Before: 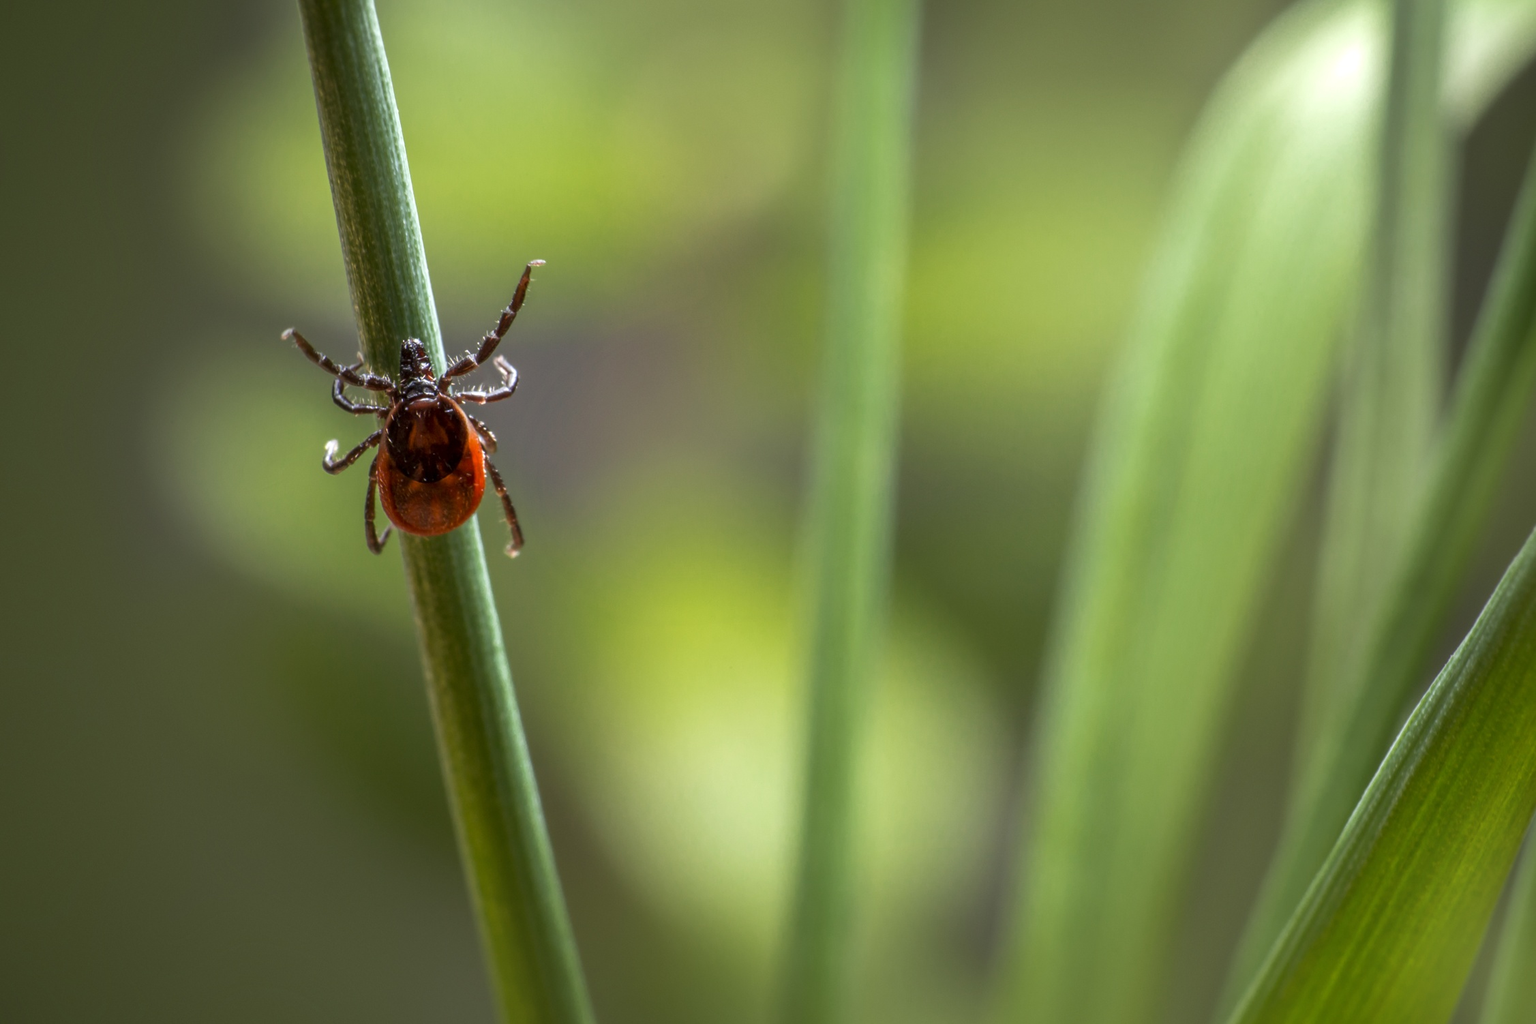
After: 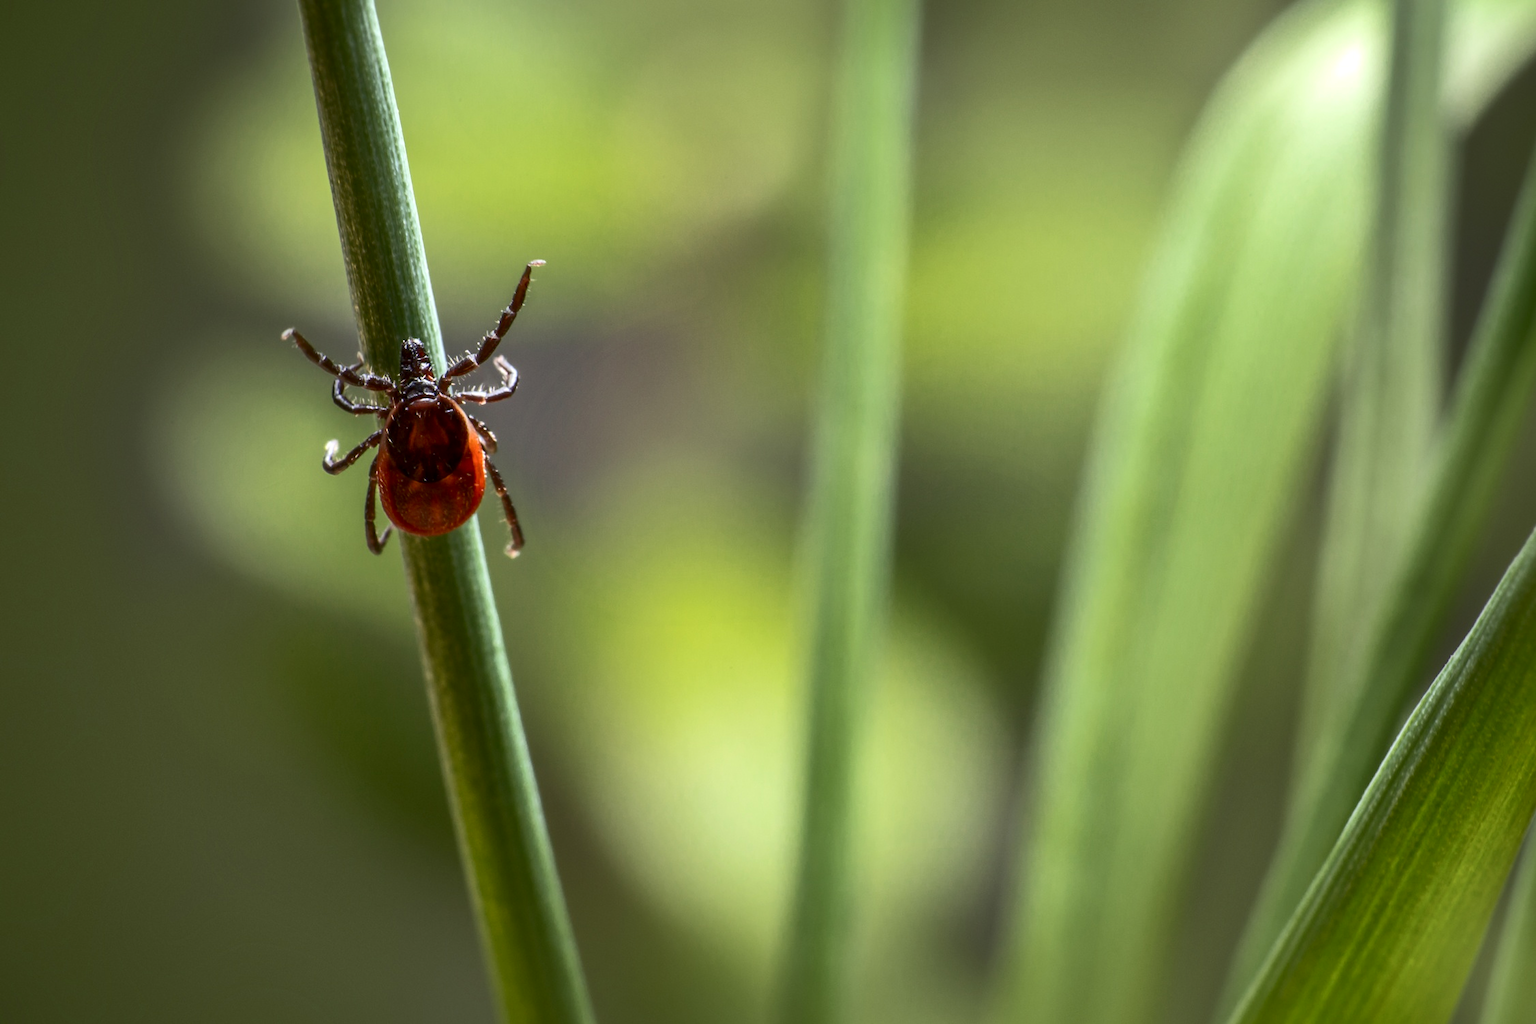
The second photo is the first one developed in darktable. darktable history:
shadows and highlights: on, module defaults
contrast brightness saturation: contrast 0.28
